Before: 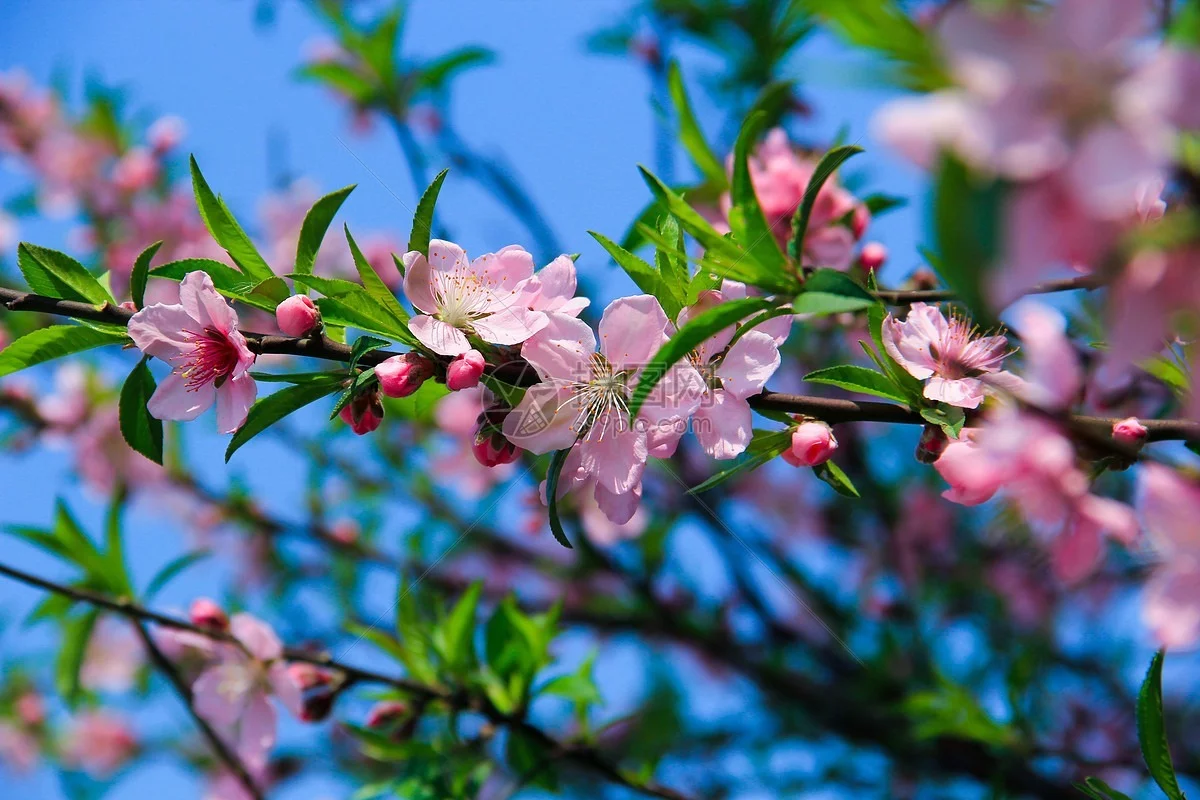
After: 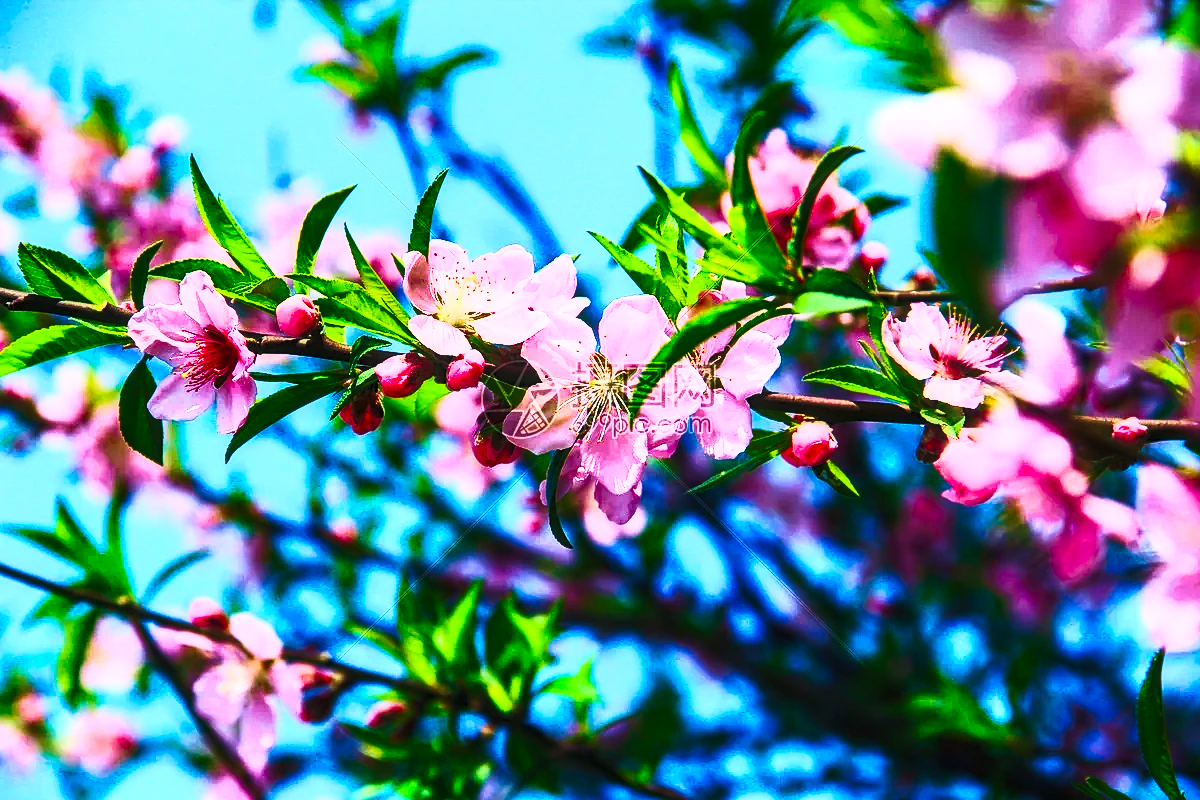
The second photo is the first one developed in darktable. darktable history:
velvia: strength 55.68%
sharpen: amount 0.201
local contrast: detail 130%
contrast brightness saturation: contrast 0.849, brightness 0.602, saturation 0.579
base curve: curves: ch0 [(0, 0) (0.073, 0.04) (0.157, 0.139) (0.492, 0.492) (0.758, 0.758) (1, 1)], preserve colors none
